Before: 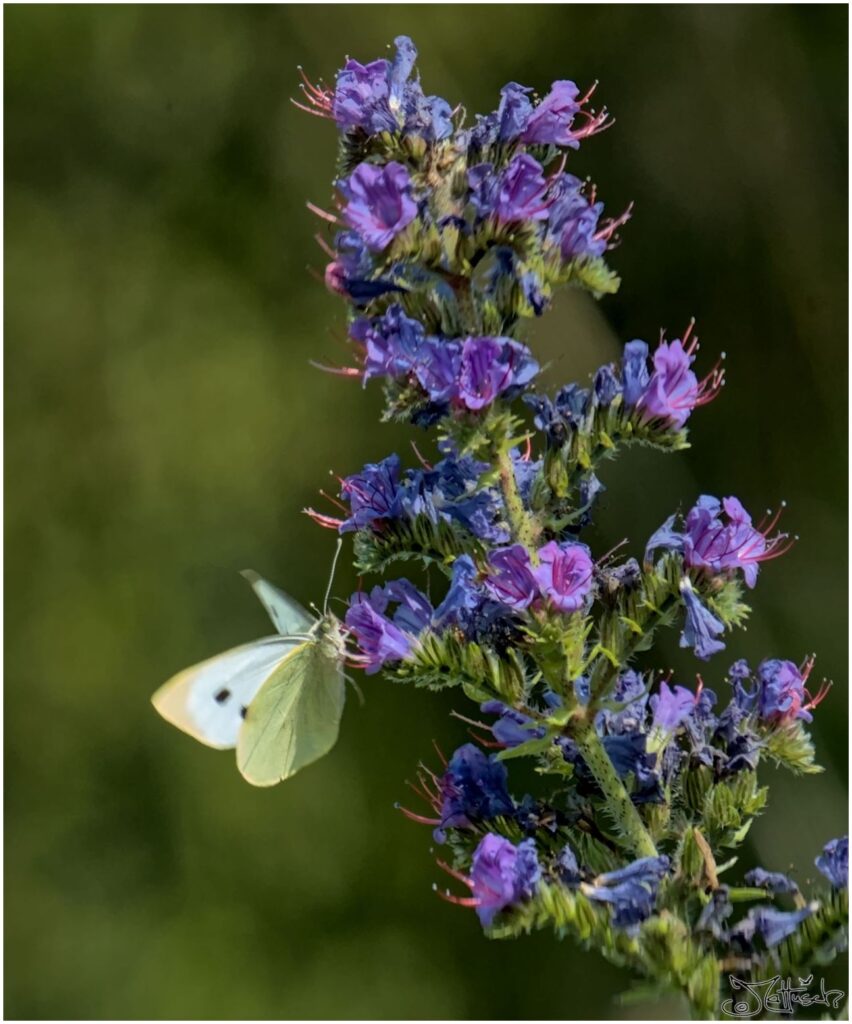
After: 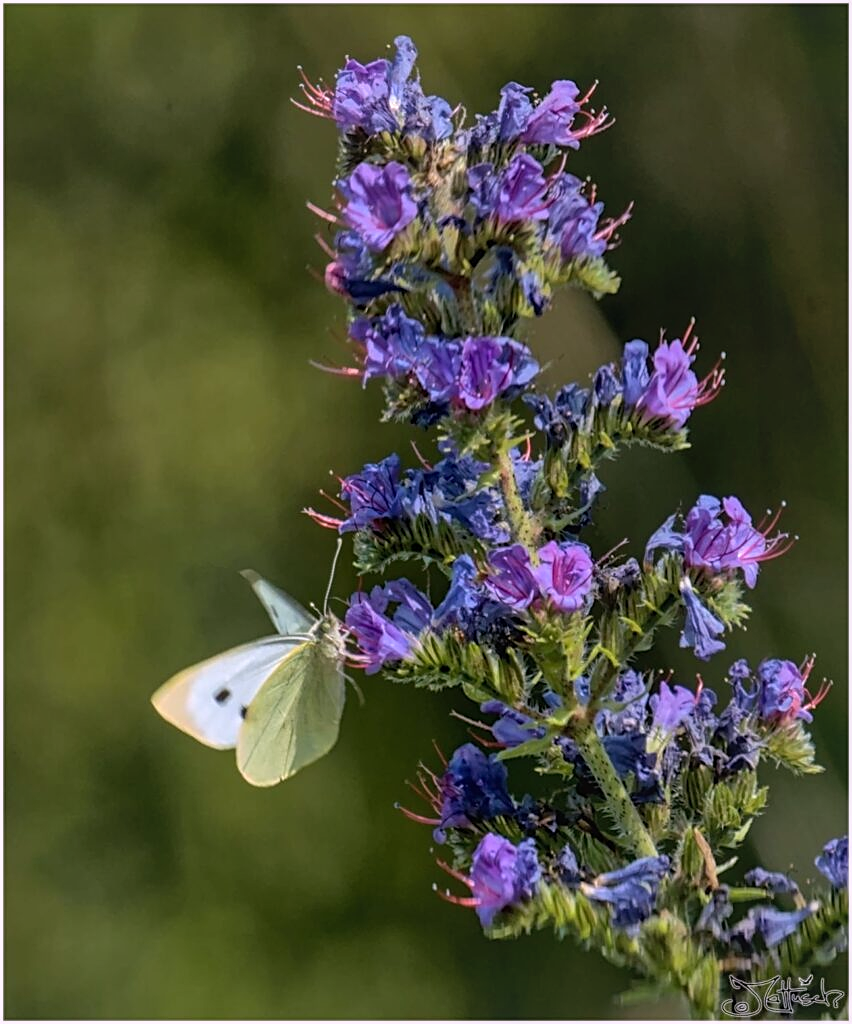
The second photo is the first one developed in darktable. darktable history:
sharpen: on, module defaults
local contrast: detail 110%
white balance: red 1.05, blue 1.072
